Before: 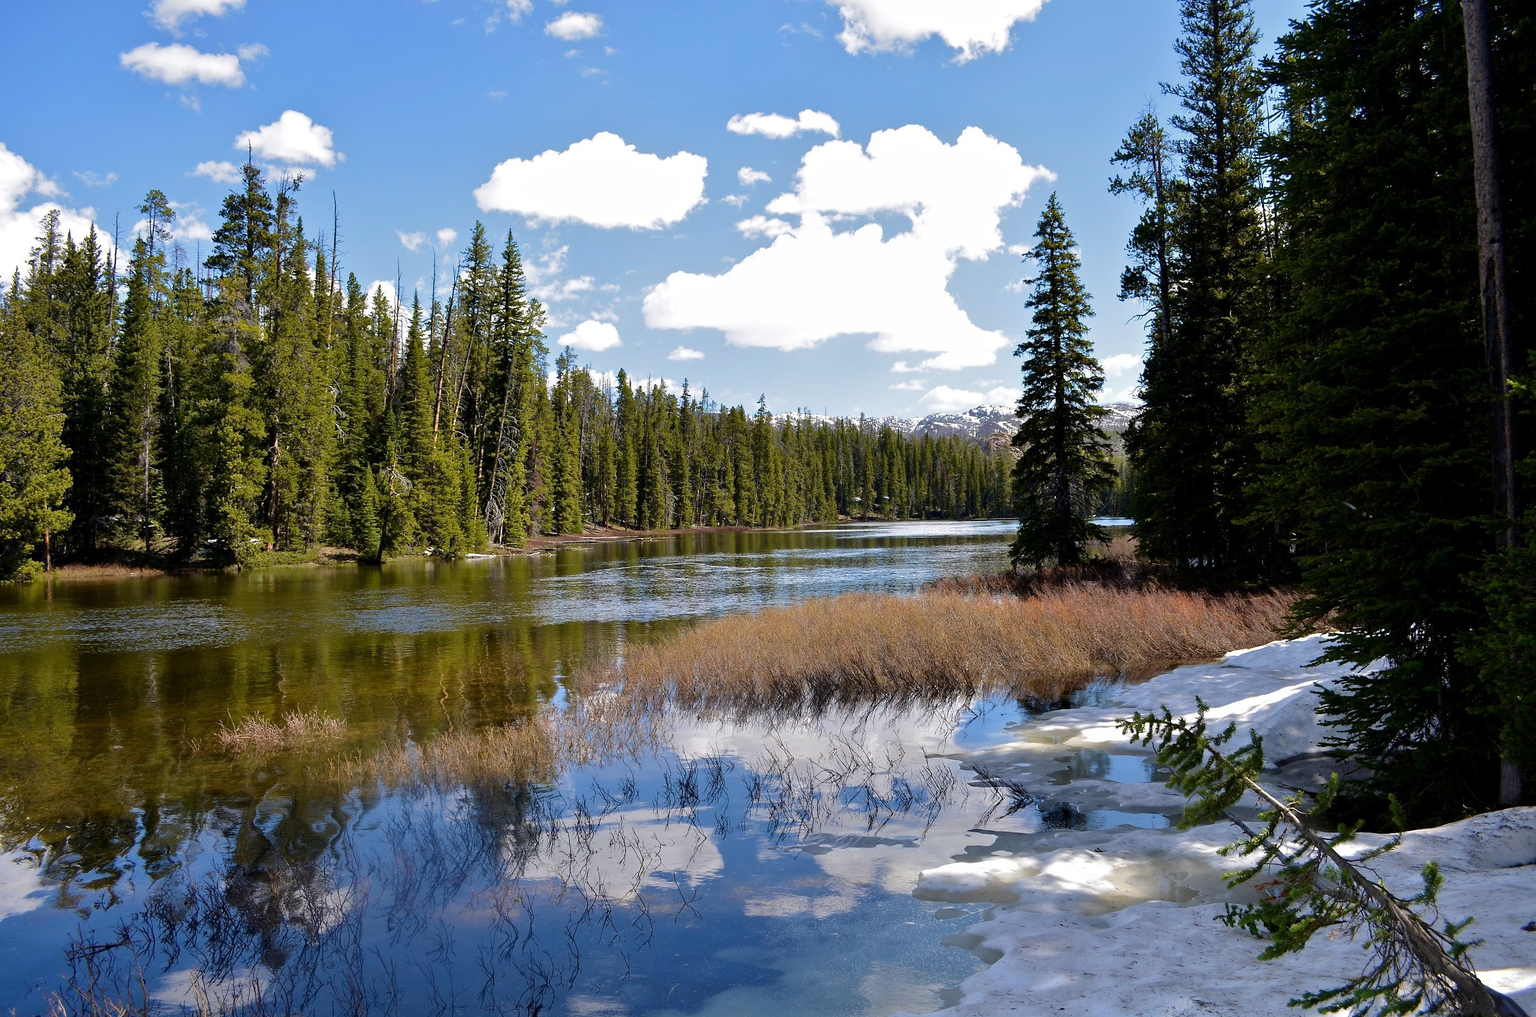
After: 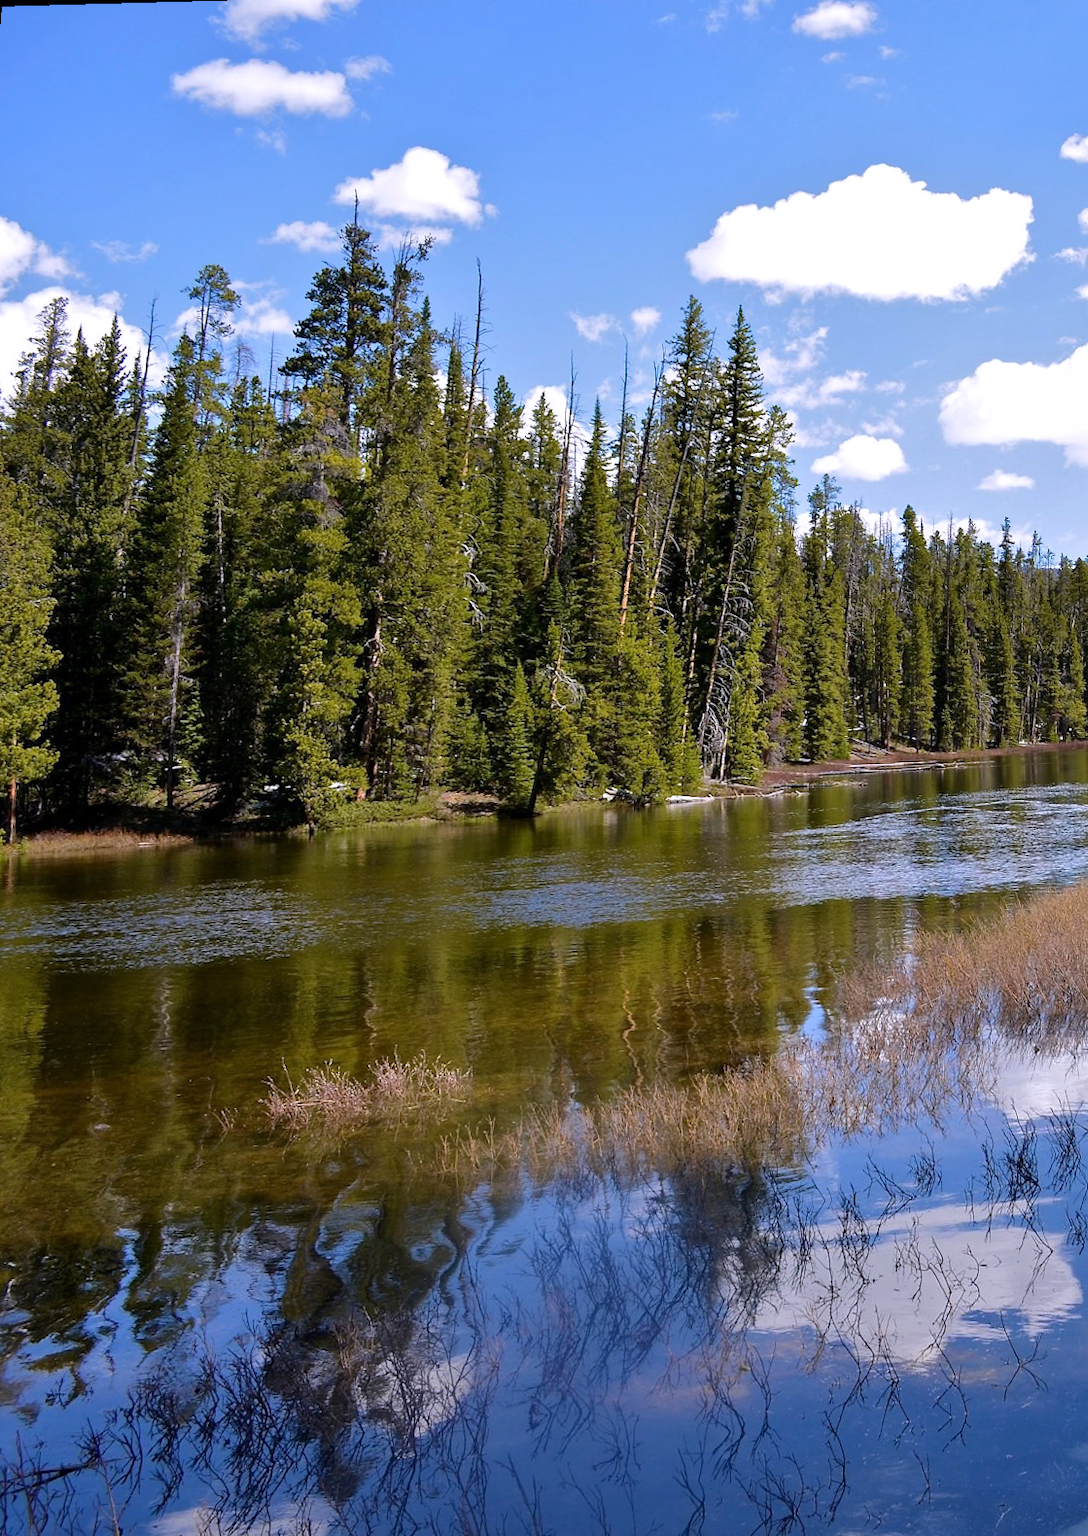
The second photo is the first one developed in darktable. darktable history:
crop and rotate: left 0%, top 0%, right 50.845%
white balance: red 1.004, blue 1.096
rotate and perspective: rotation -1.68°, lens shift (vertical) -0.146, crop left 0.049, crop right 0.912, crop top 0.032, crop bottom 0.96
